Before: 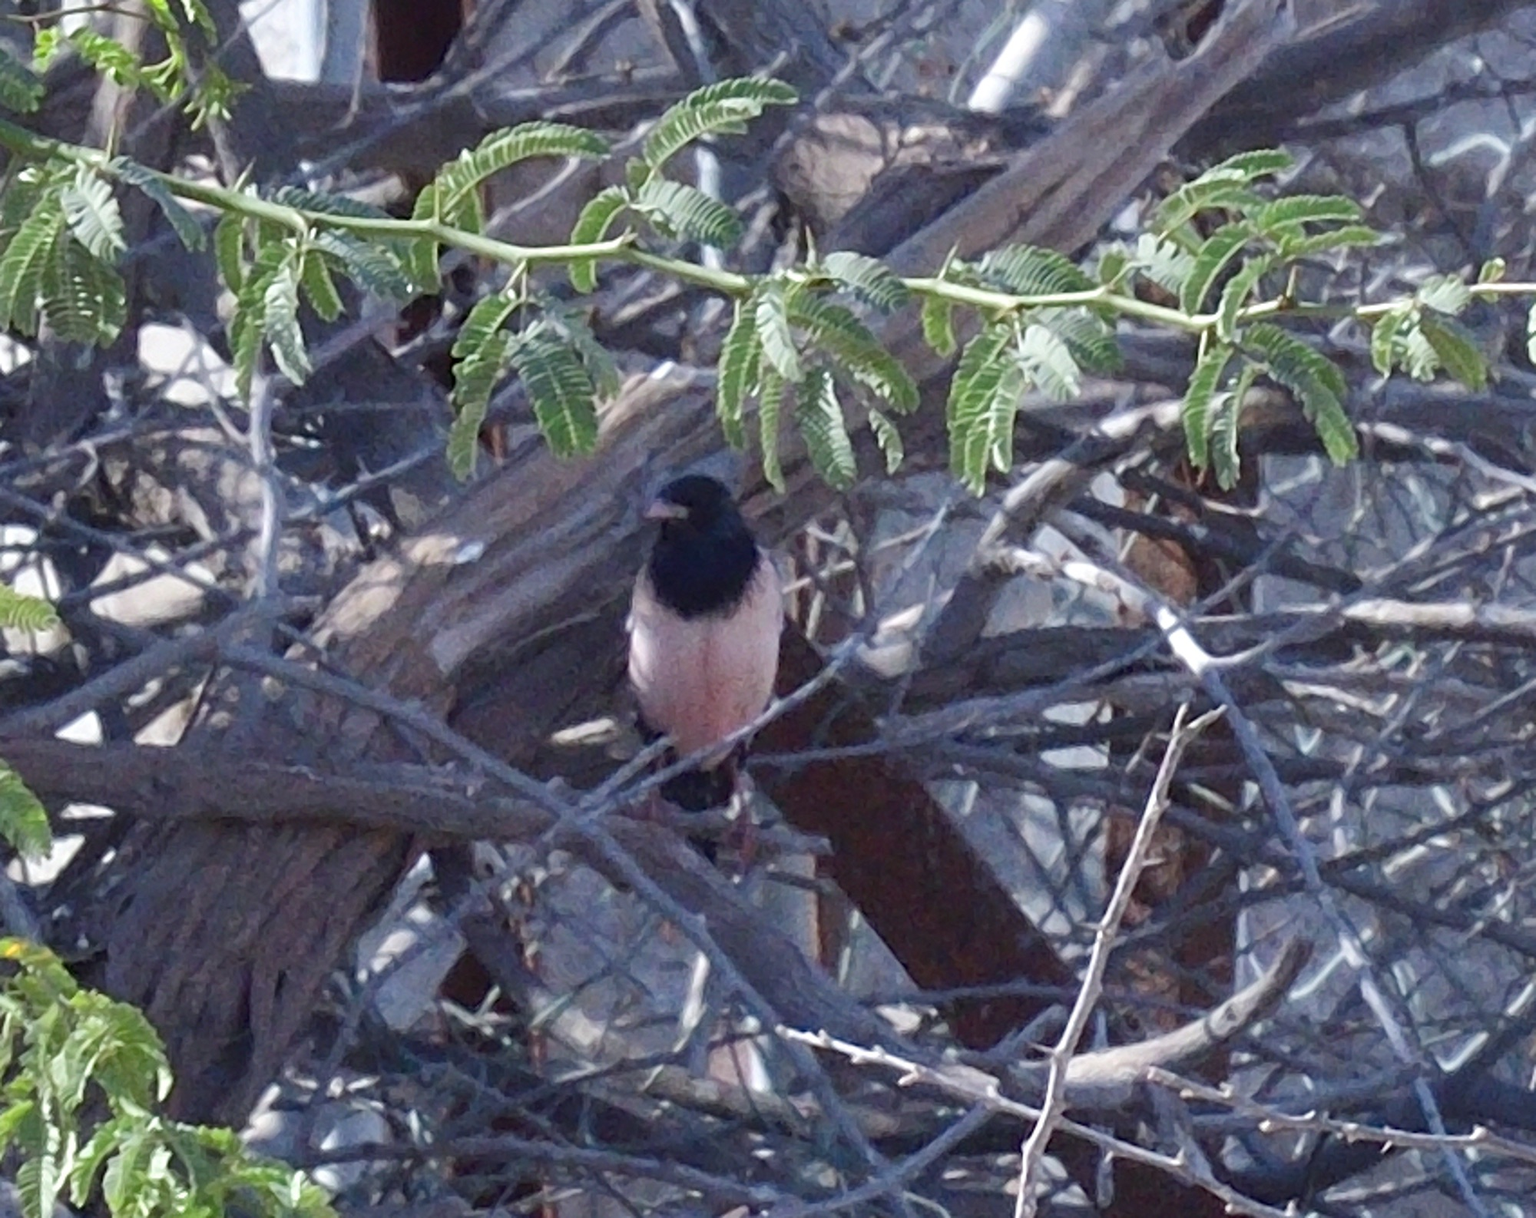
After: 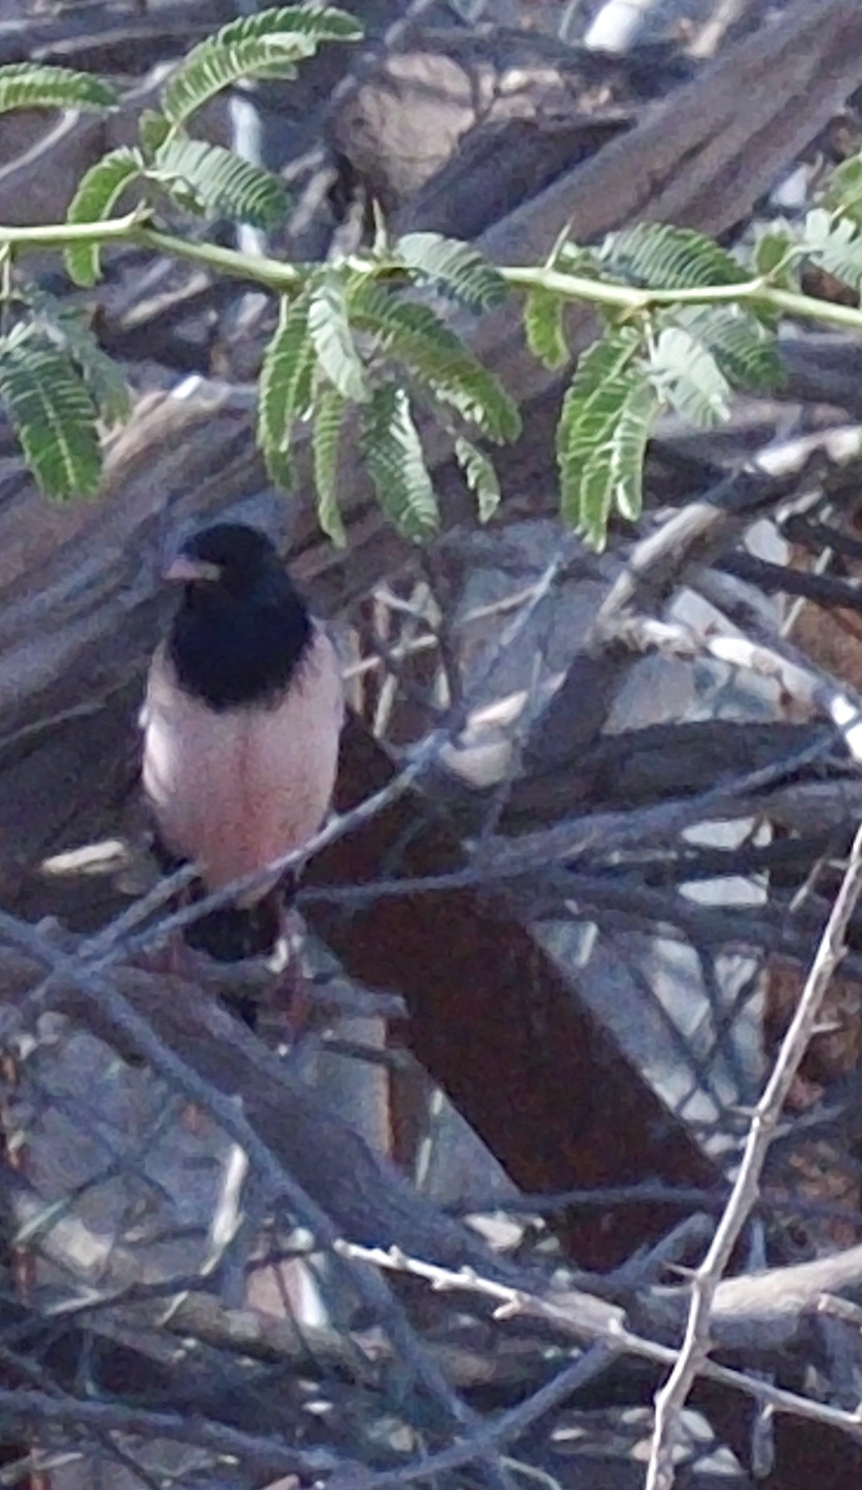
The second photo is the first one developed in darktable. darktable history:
crop: left 33.803%, top 6.039%, right 23.081%
